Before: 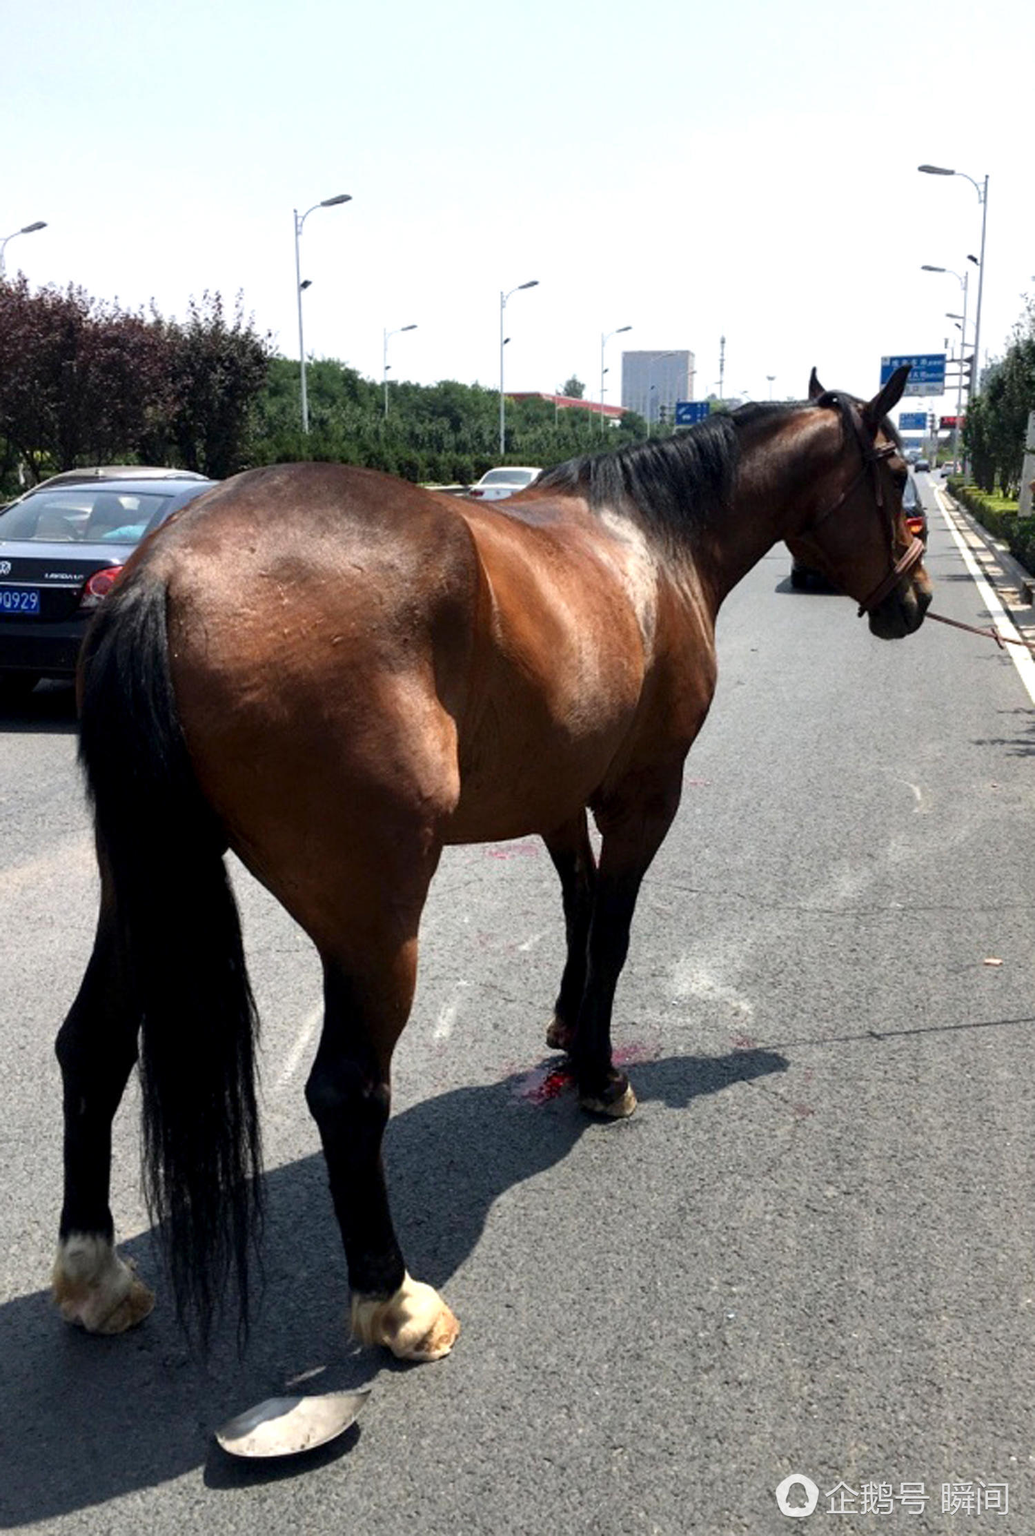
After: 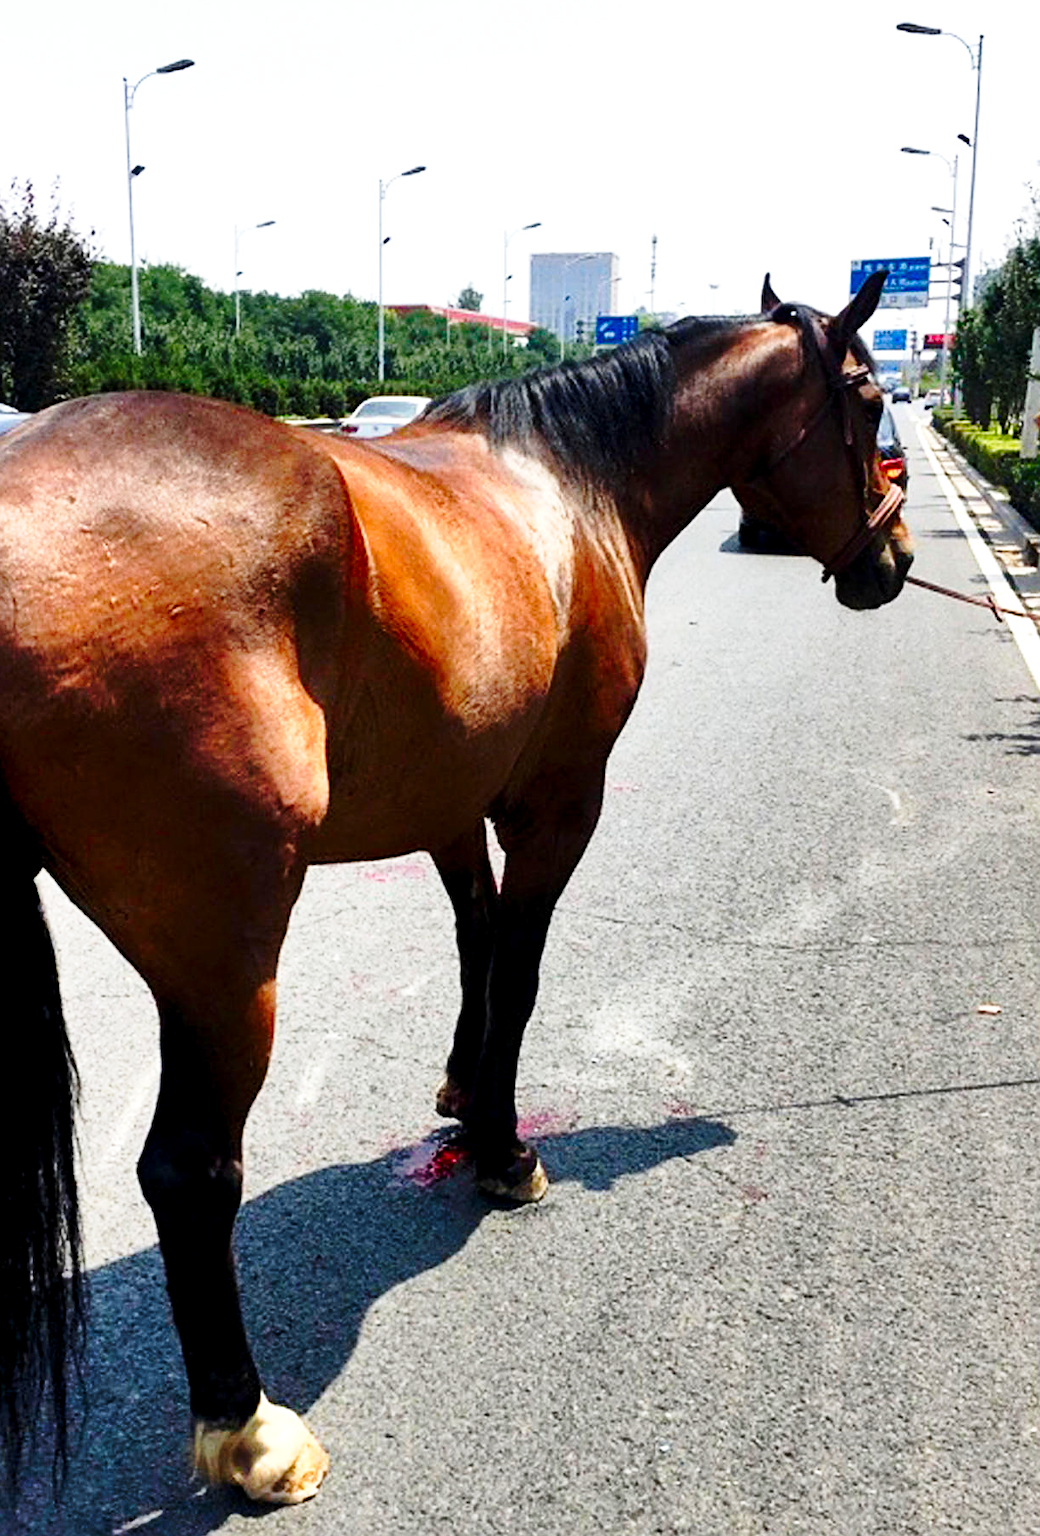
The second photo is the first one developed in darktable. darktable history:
crop: left 18.848%, top 9.601%, right 0%, bottom 9.655%
exposure: black level correction 0.001, compensate highlight preservation false
base curve: curves: ch0 [(0, 0) (0.028, 0.03) (0.121, 0.232) (0.46, 0.748) (0.859, 0.968) (1, 1)], preserve colors none
shadows and highlights: low approximation 0.01, soften with gaussian
sharpen: on, module defaults
color correction: highlights b* 0.016, saturation 1.34
